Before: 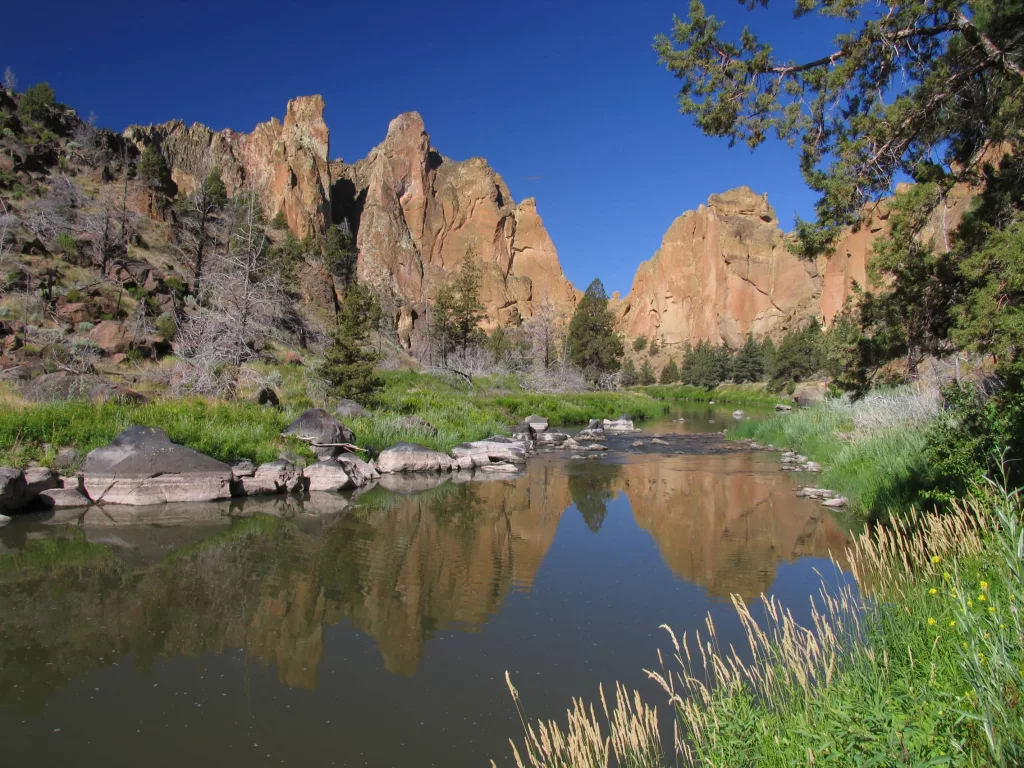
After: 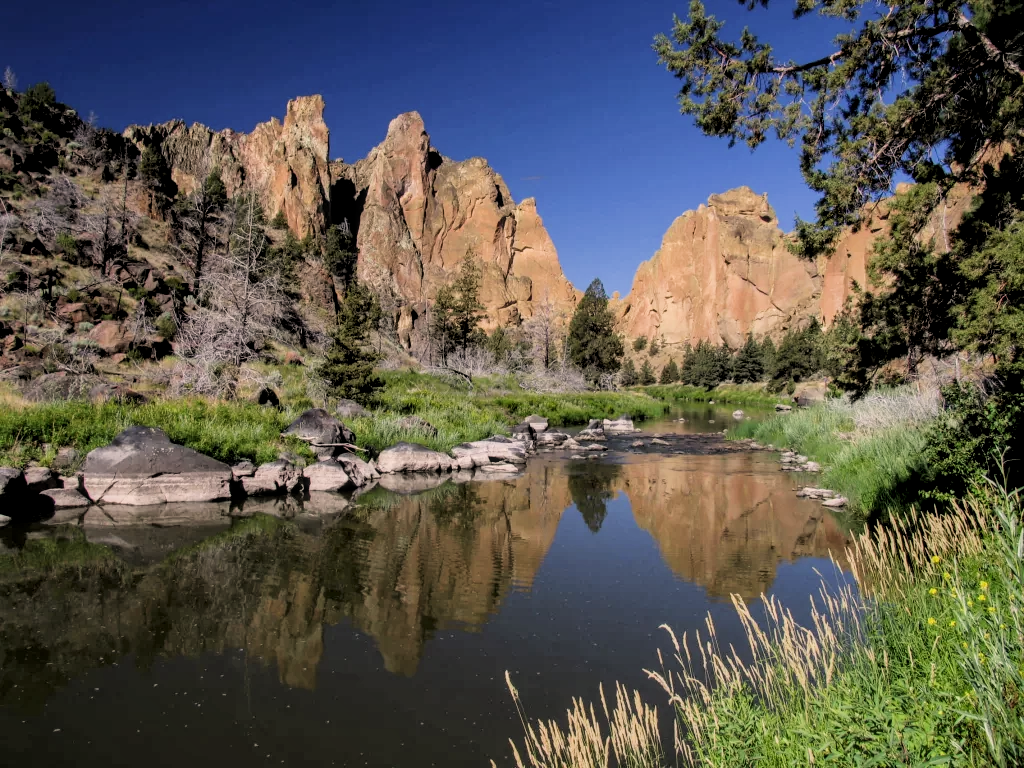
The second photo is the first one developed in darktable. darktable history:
local contrast: detail 130%
color correction: highlights a* 3.84, highlights b* 5.07
filmic rgb: black relative exposure -5 EV, hardness 2.88, contrast 1.3, highlights saturation mix -10%
